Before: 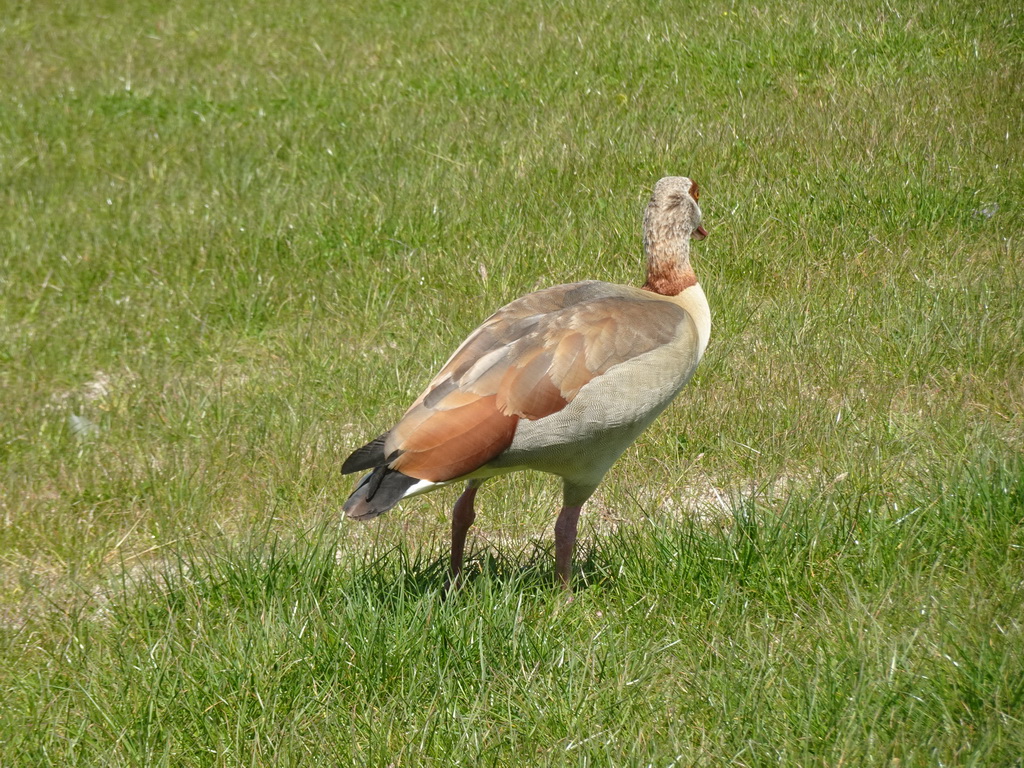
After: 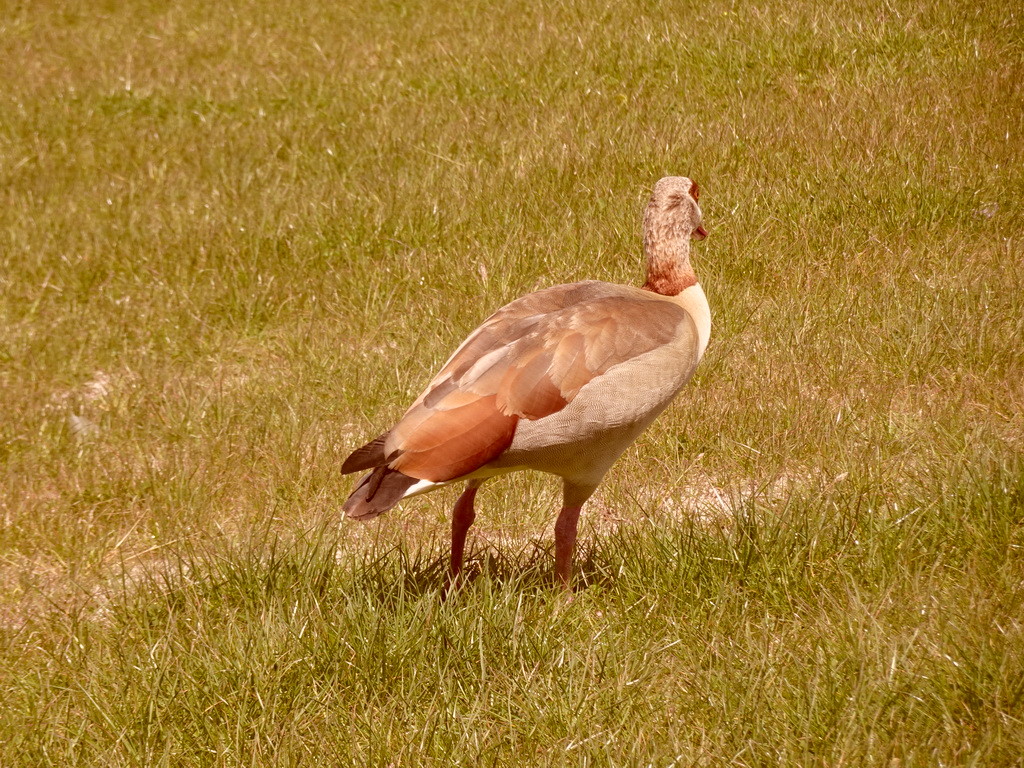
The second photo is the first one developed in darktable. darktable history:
color correction: highlights a* 9.03, highlights b* 8.71, shadows a* 40, shadows b* 40, saturation 0.8
bloom: size 3%, threshold 100%, strength 0%
